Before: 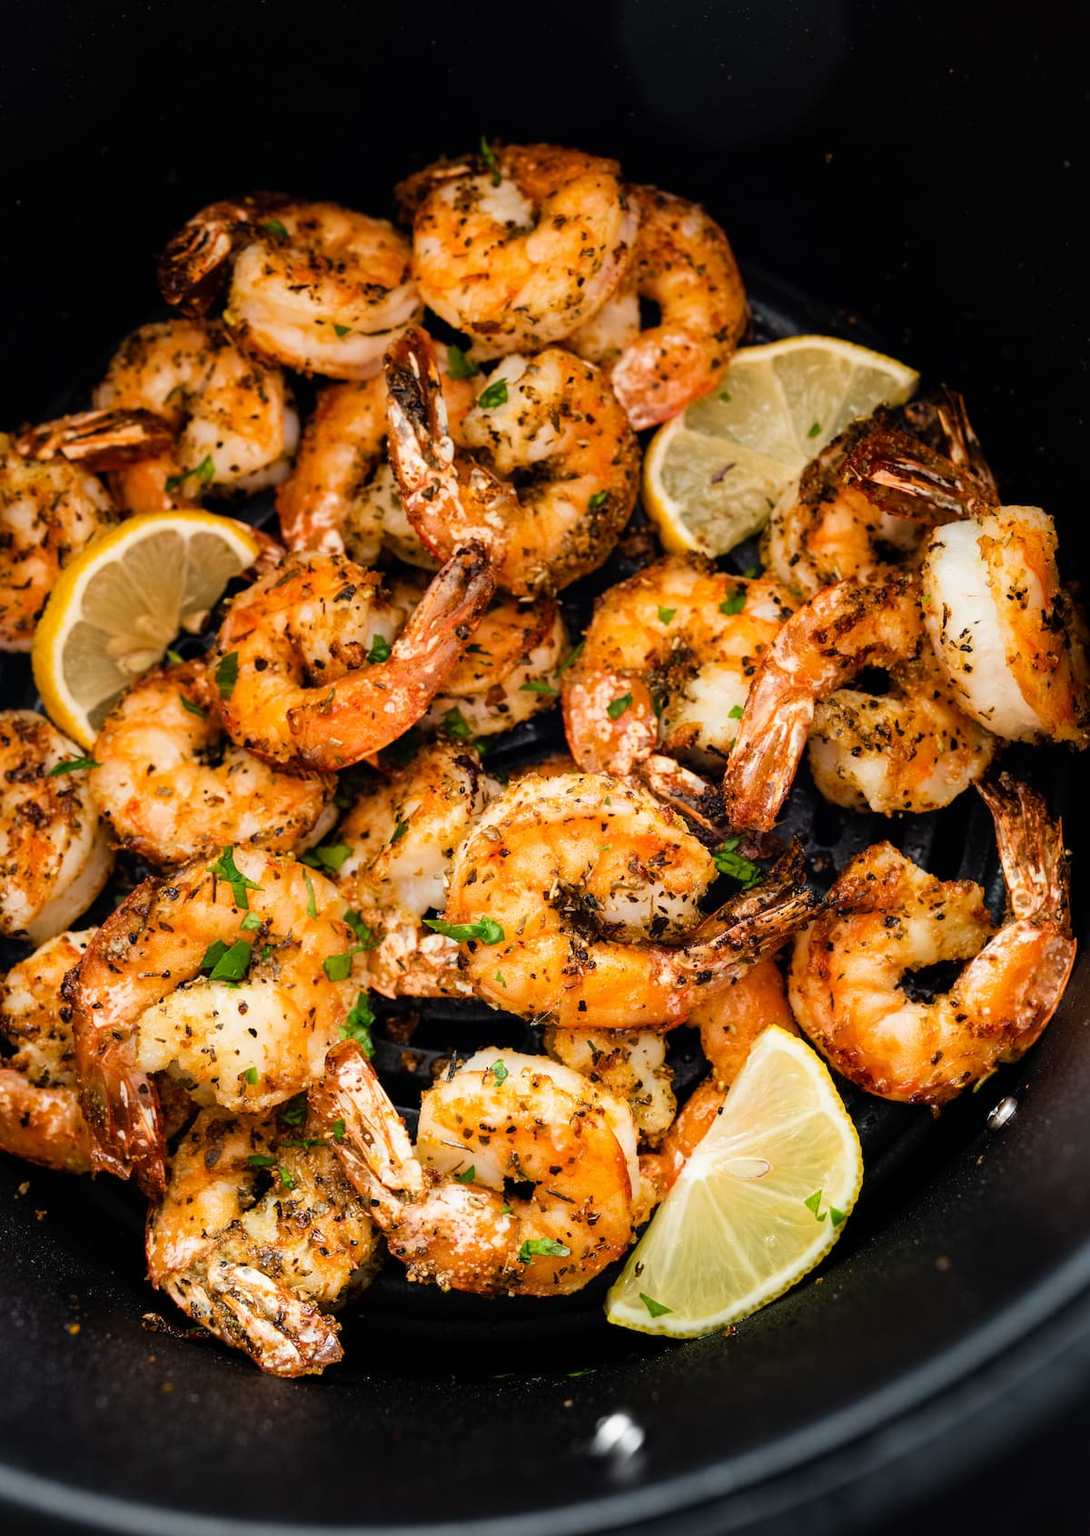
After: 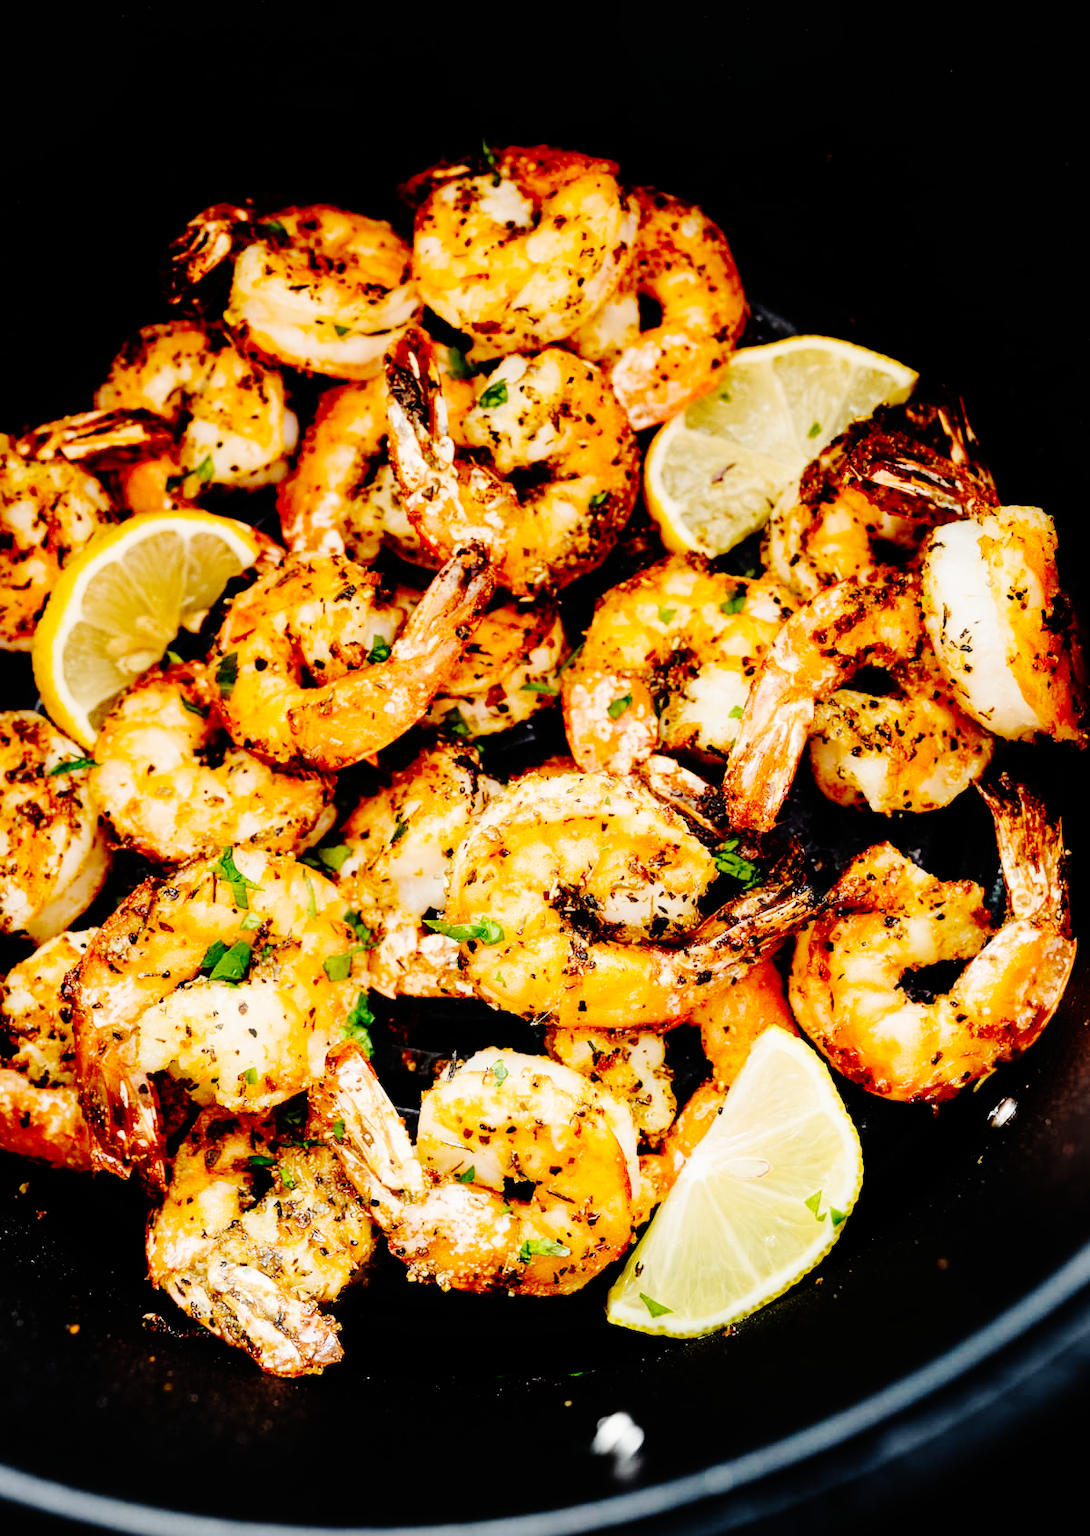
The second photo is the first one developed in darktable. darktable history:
base curve: curves: ch0 [(0, 0) (0.036, 0.01) (0.123, 0.254) (0.258, 0.504) (0.507, 0.748) (1, 1)], preserve colors none
haze removal: strength -0.107, compatibility mode true, adaptive false
